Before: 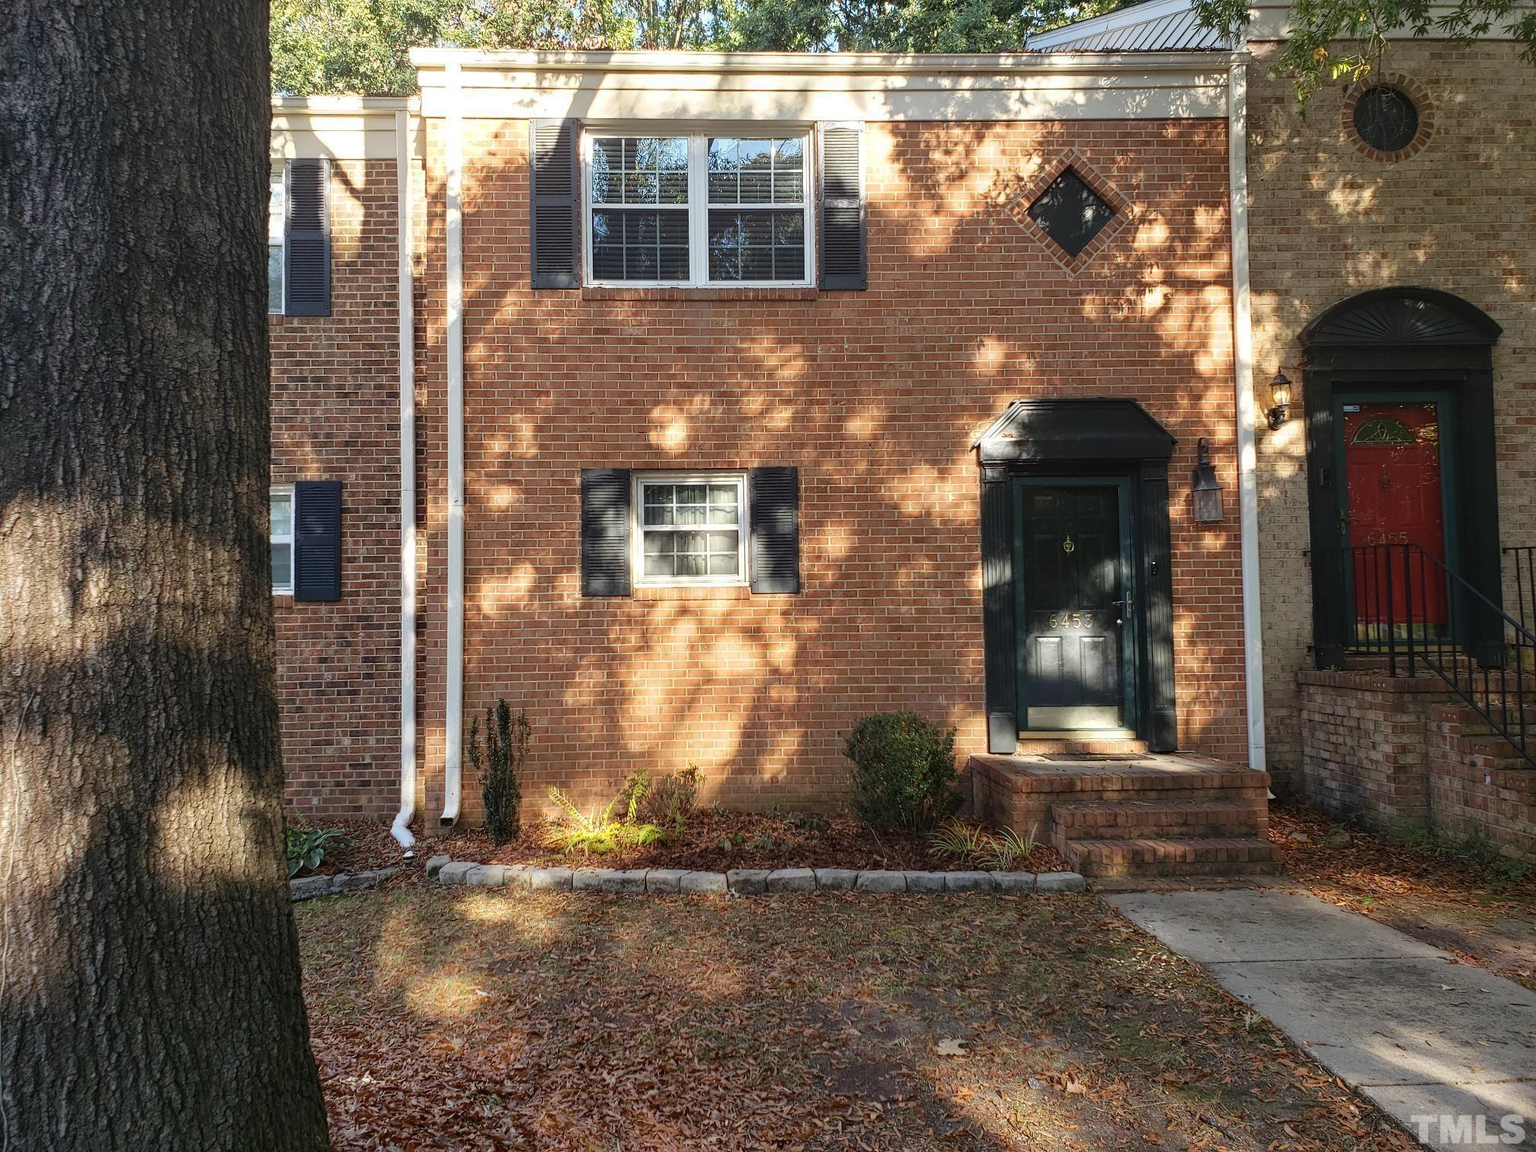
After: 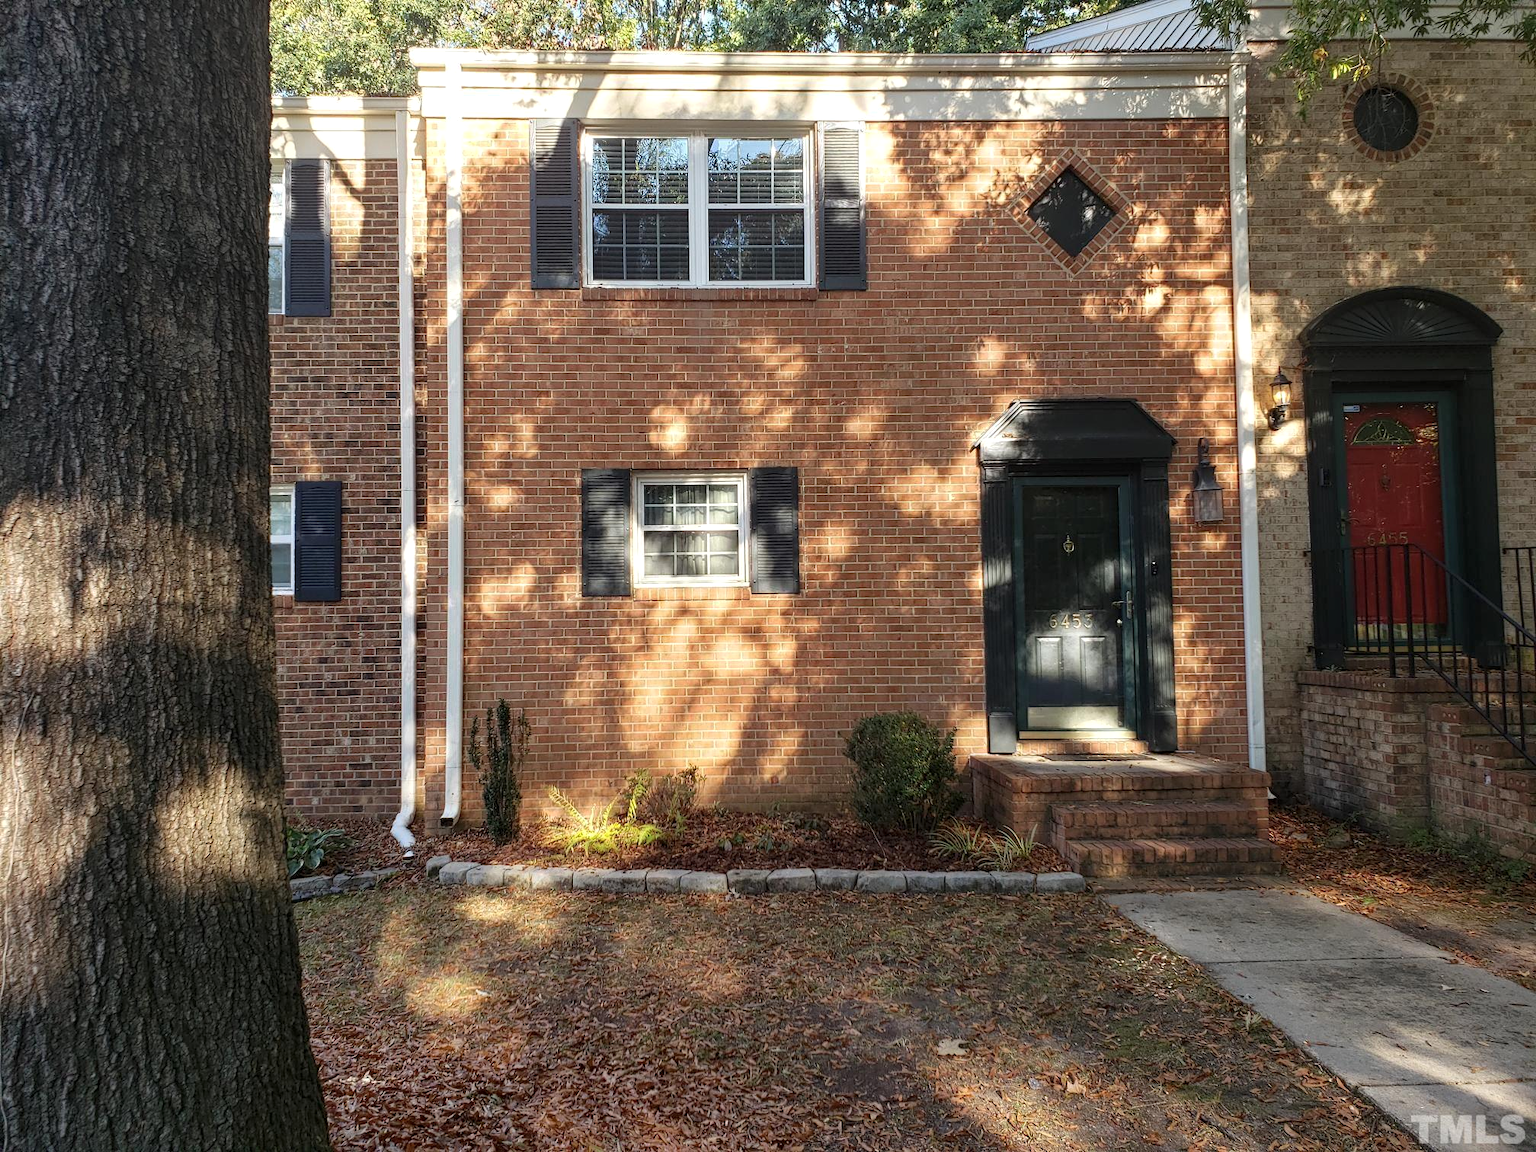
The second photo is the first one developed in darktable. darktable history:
local contrast: highlights 107%, shadows 100%, detail 119%, midtone range 0.2
